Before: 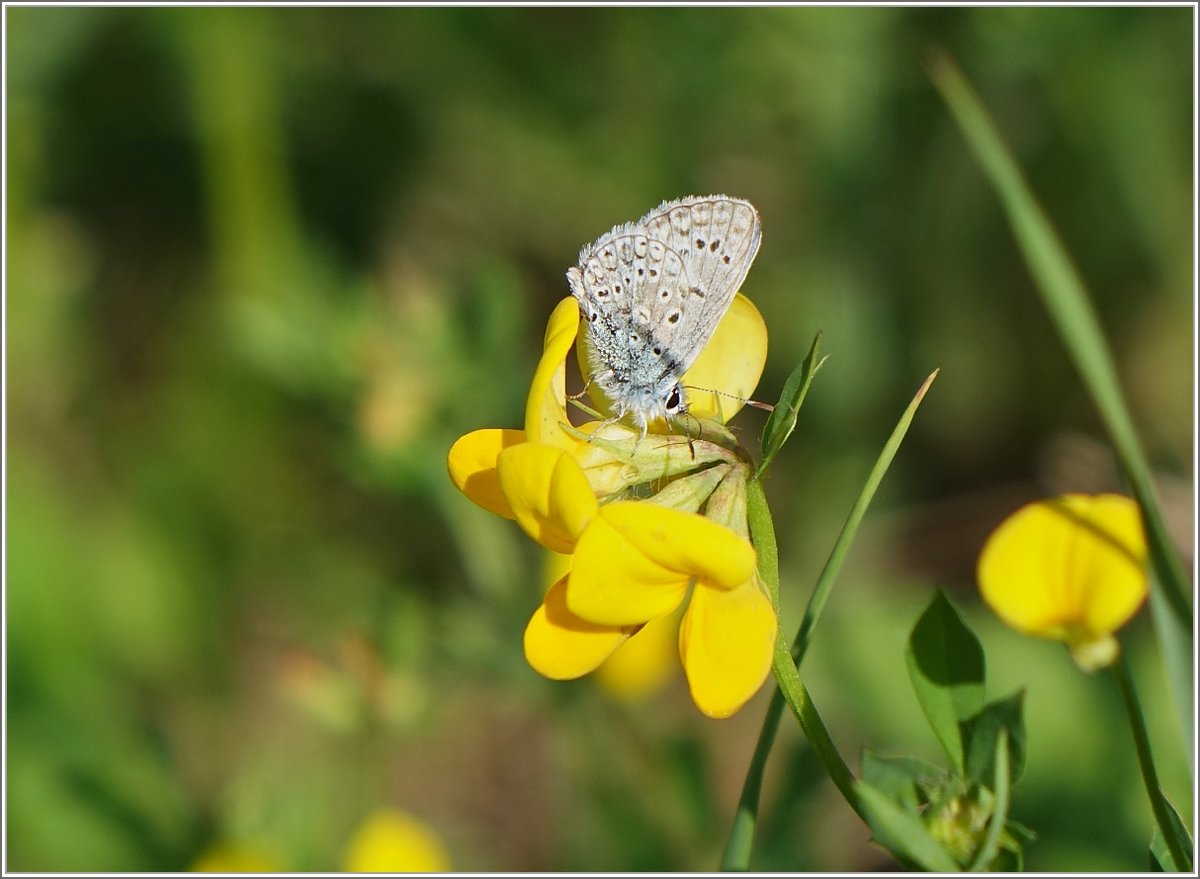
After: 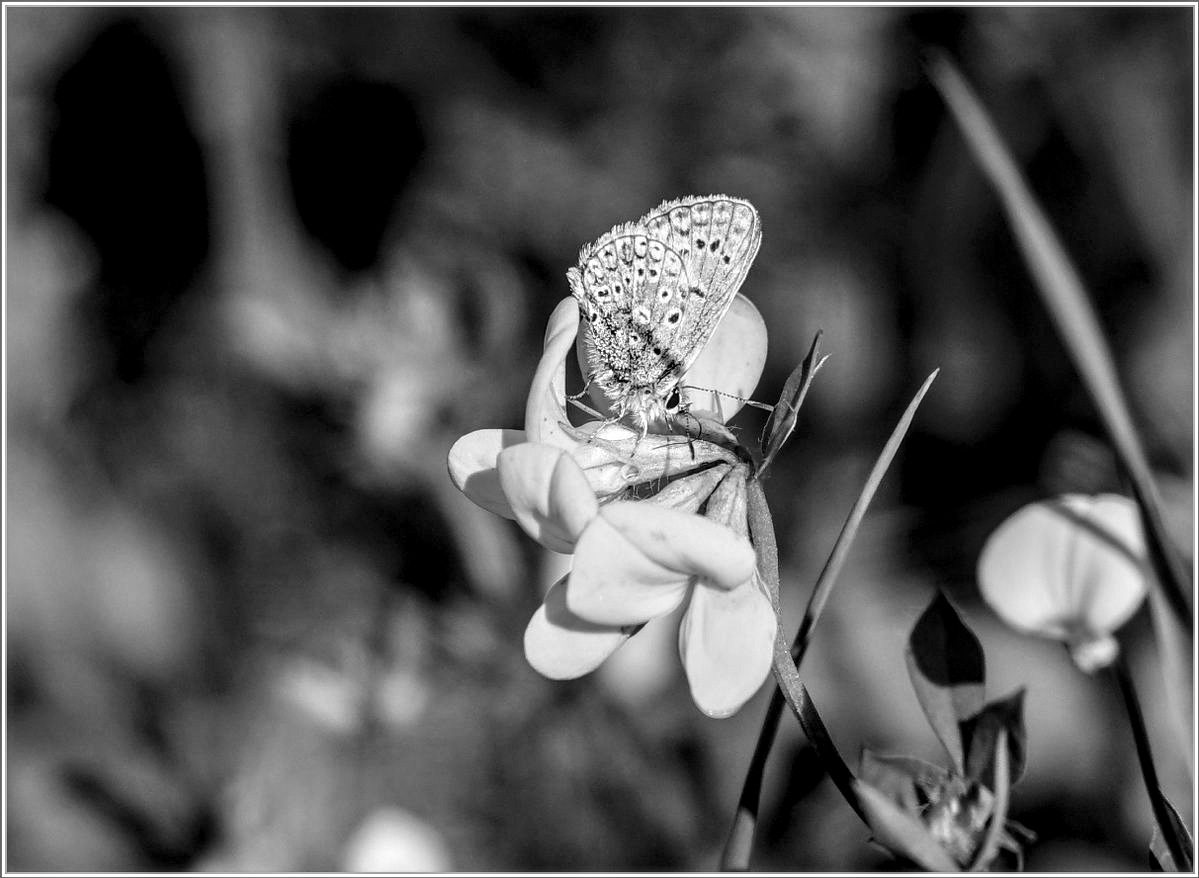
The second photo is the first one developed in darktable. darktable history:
local contrast: highlights 12%, shadows 38%, detail 183%, midtone range 0.471
monochrome: on, module defaults
tone curve: curves: ch0 [(0, 0) (0.405, 0.351) (1, 1)]
fill light: exposure -2 EV, width 8.6
